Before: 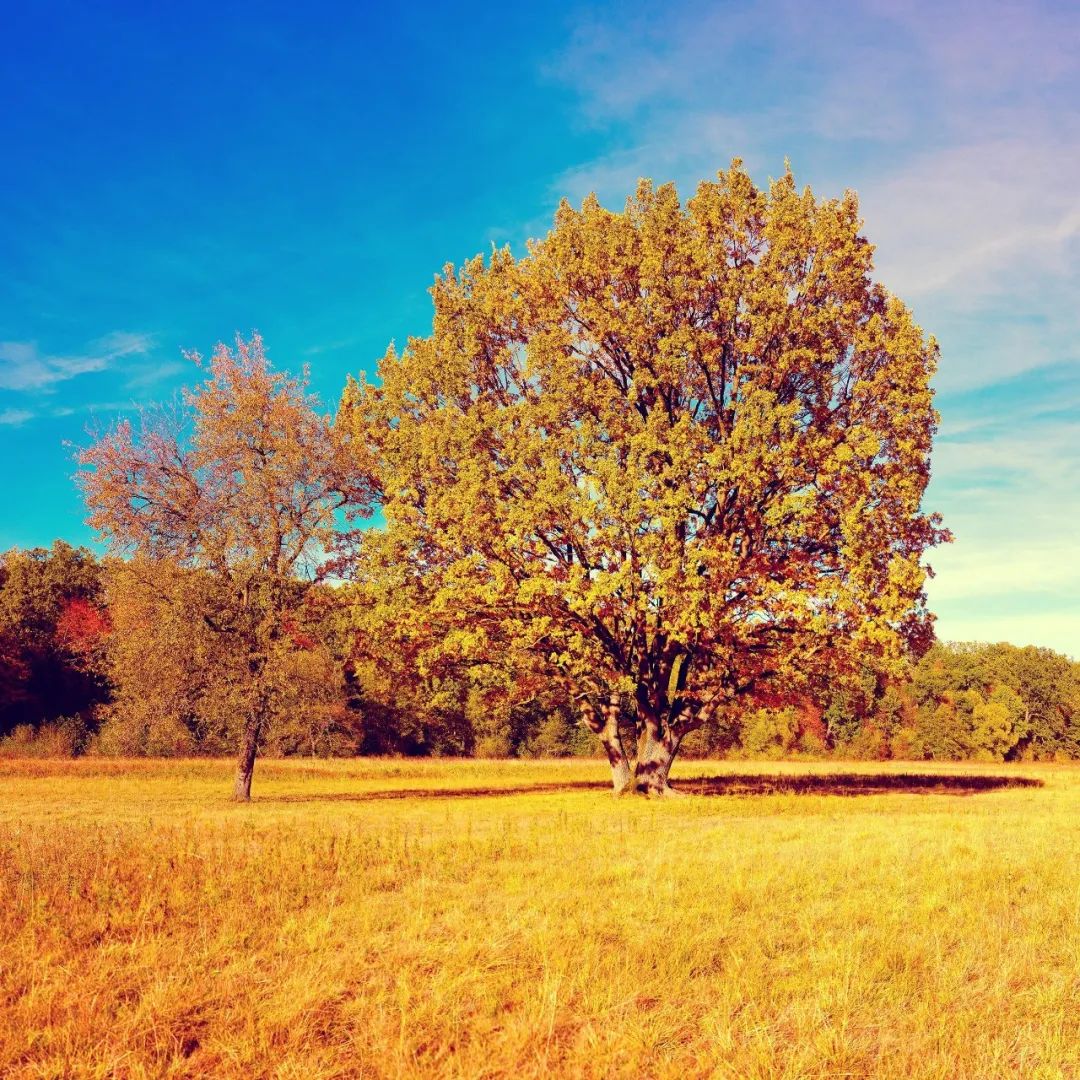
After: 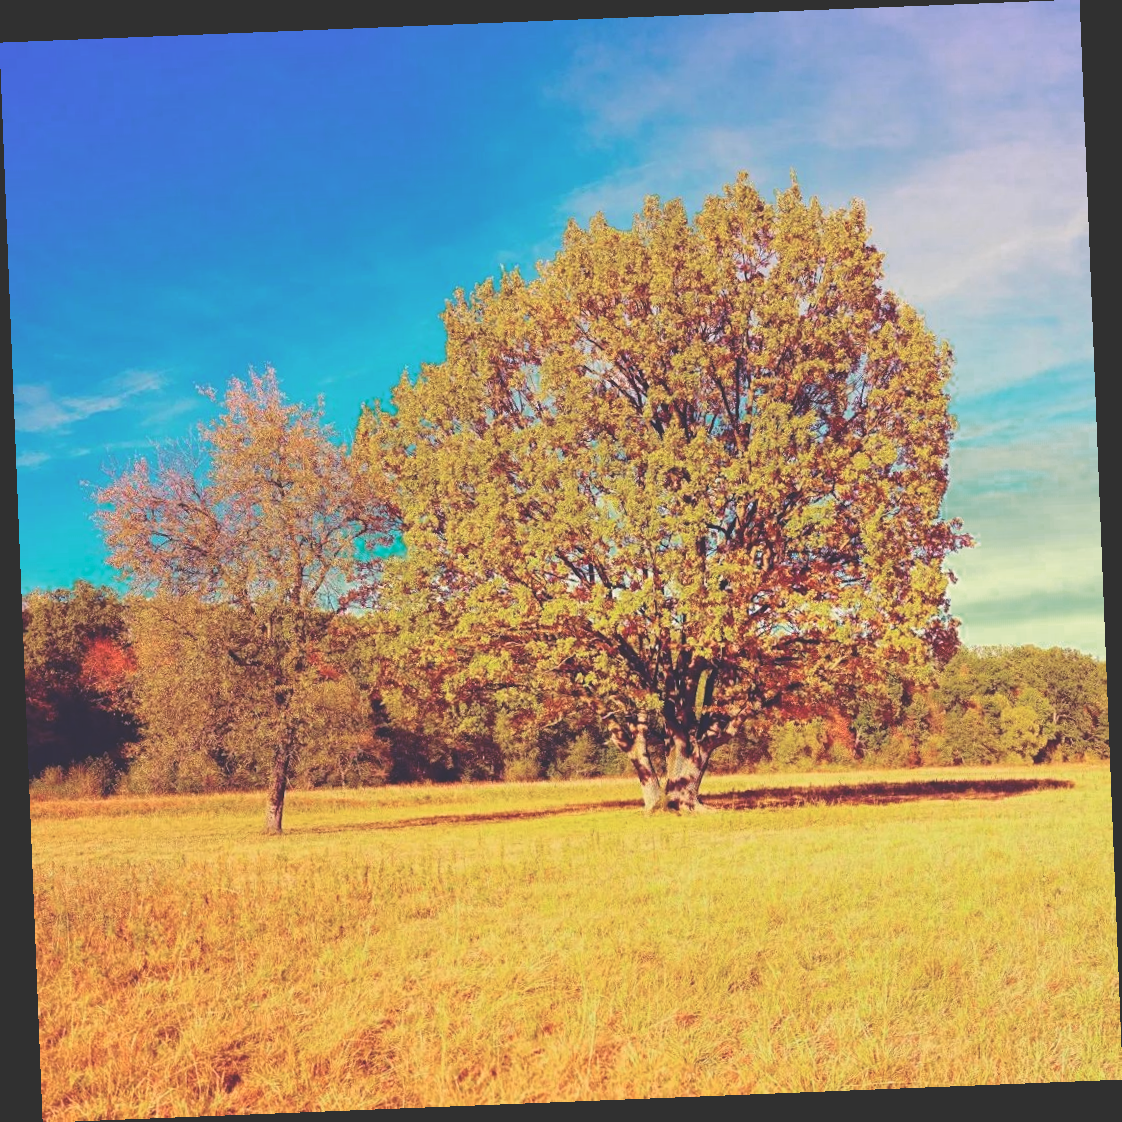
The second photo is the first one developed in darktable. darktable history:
rotate and perspective: rotation -2.29°, automatic cropping off
color zones: curves: ch0 [(0, 0.558) (0.143, 0.548) (0.286, 0.447) (0.429, 0.259) (0.571, 0.5) (0.714, 0.5) (0.857, 0.593) (1, 0.558)]; ch1 [(0, 0.543) (0.01, 0.544) (0.12, 0.492) (0.248, 0.458) (0.5, 0.534) (0.748, 0.5) (0.99, 0.469) (1, 0.543)]; ch2 [(0, 0.507) (0.143, 0.522) (0.286, 0.505) (0.429, 0.5) (0.571, 0.5) (0.714, 0.5) (0.857, 0.5) (1, 0.507)]
exposure: black level correction -0.03, compensate highlight preservation false
